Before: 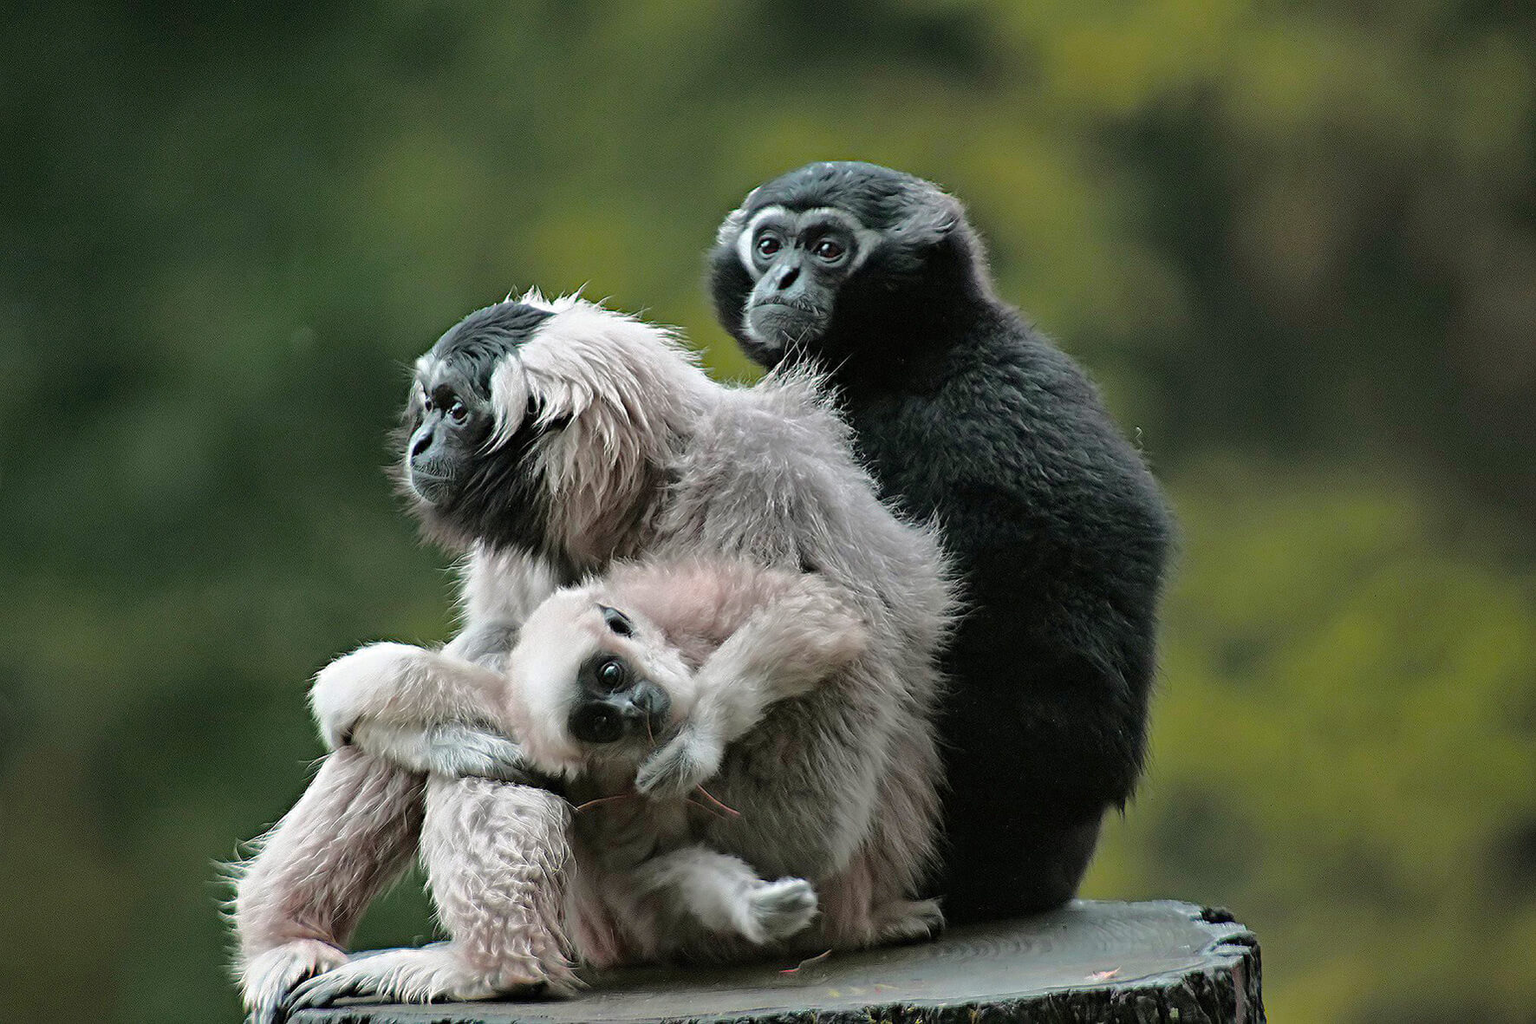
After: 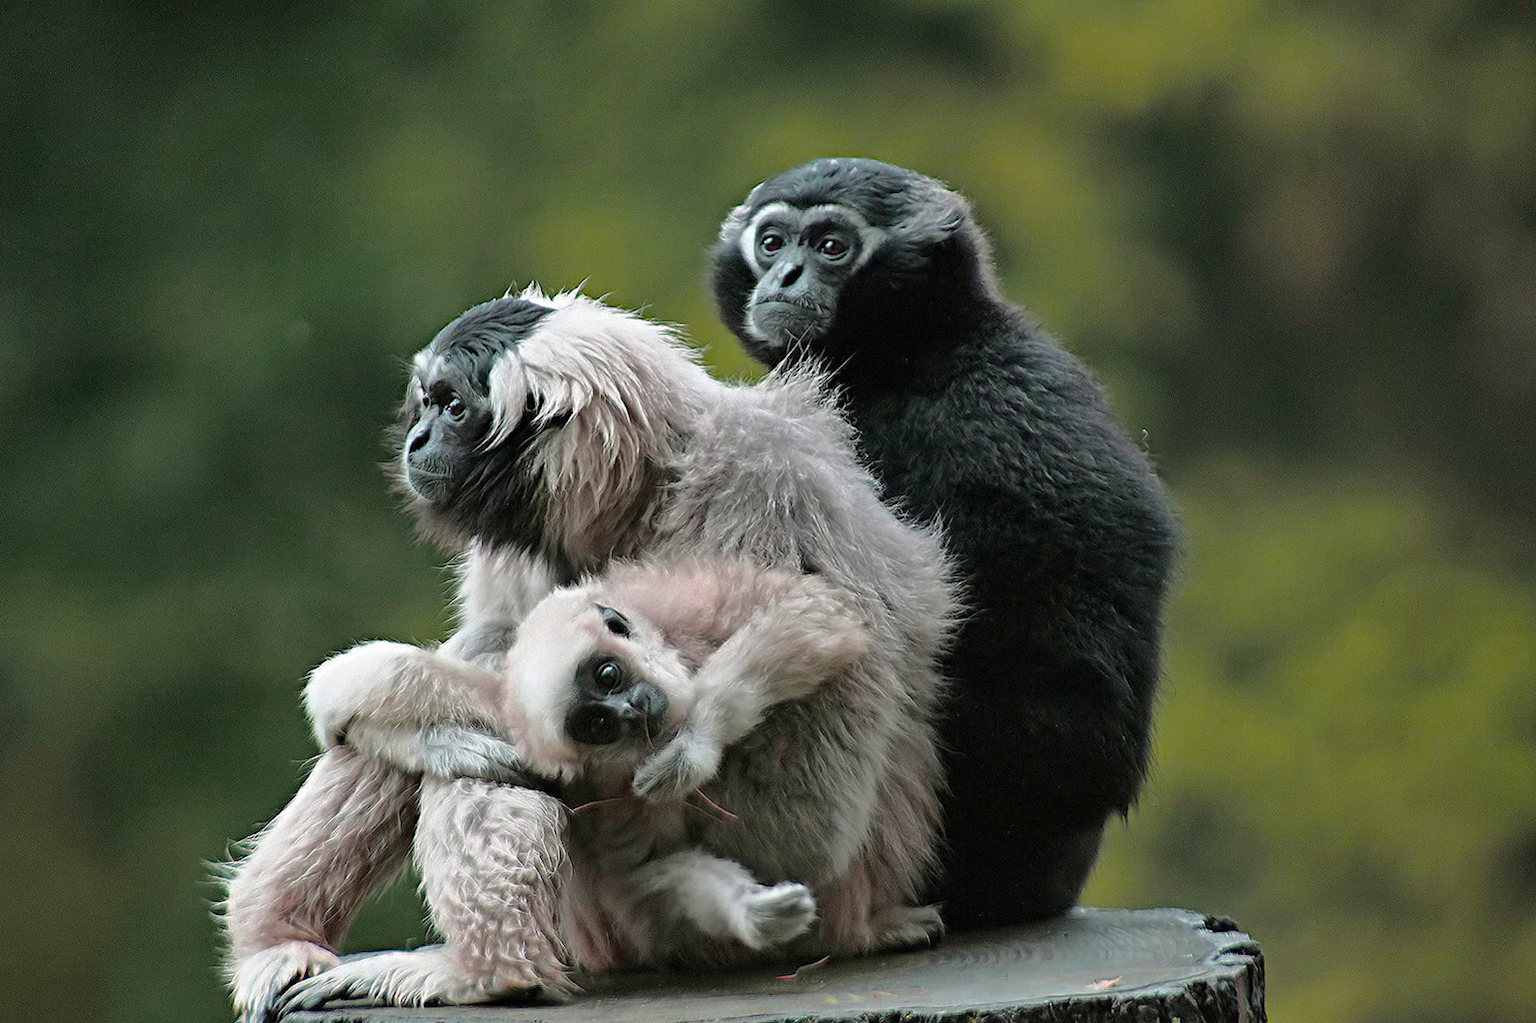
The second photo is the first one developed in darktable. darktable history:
crop and rotate: angle -0.465°
